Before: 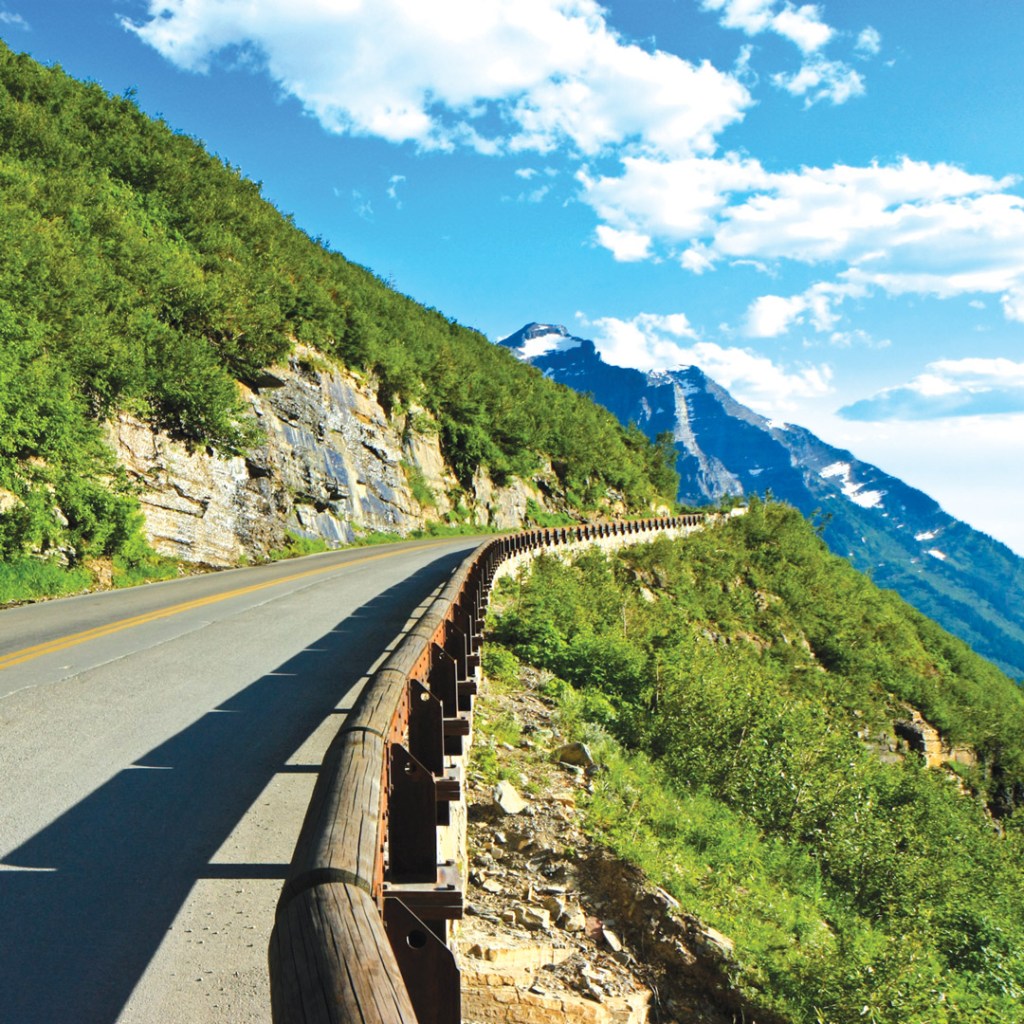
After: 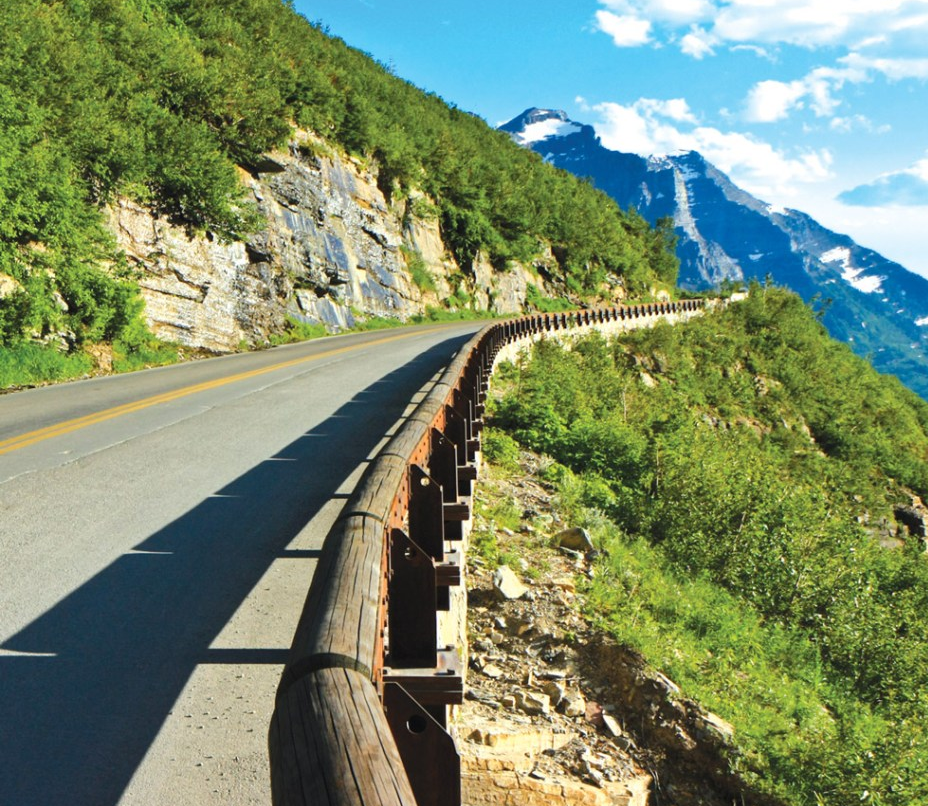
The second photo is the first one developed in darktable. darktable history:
crop: top 21.034%, right 9.329%, bottom 0.228%
